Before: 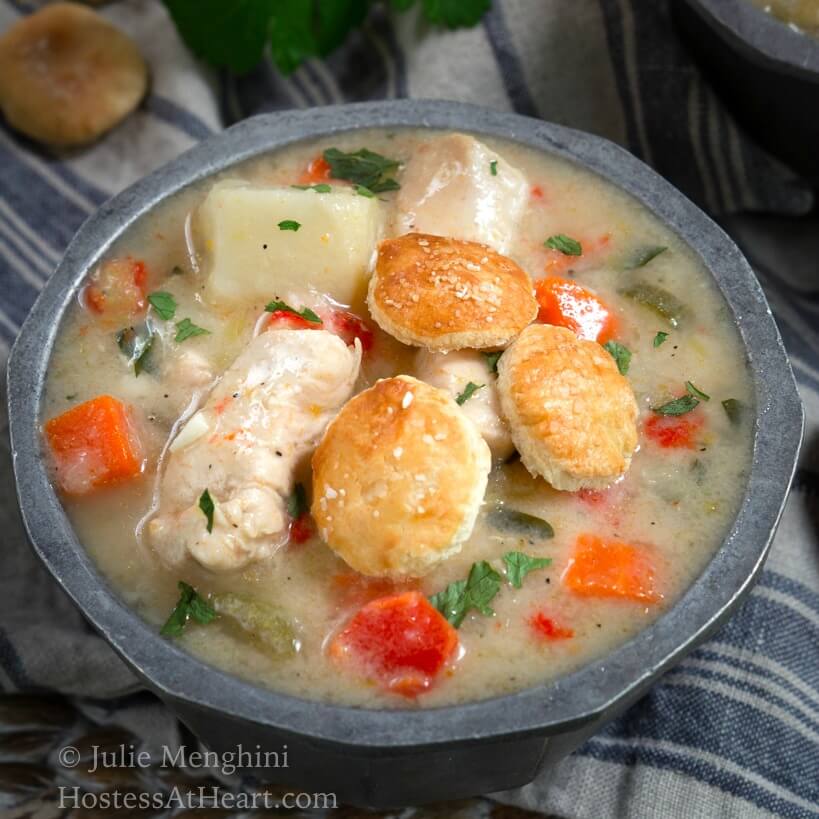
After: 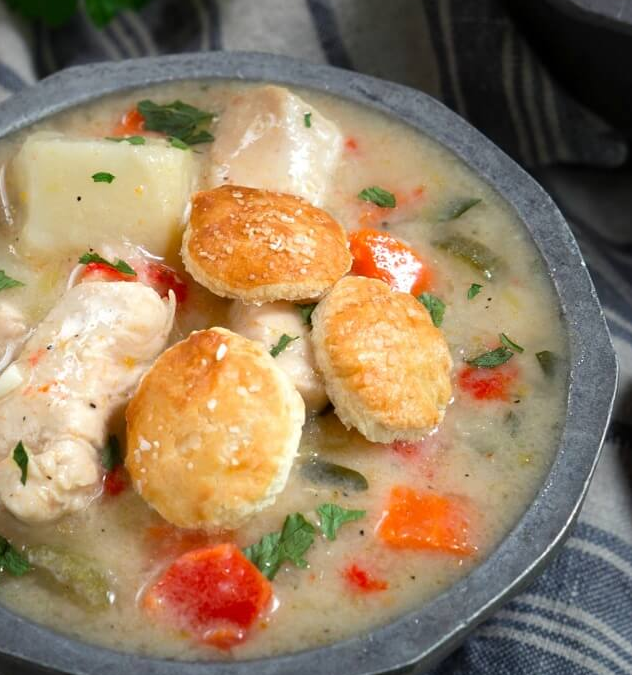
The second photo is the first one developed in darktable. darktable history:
crop: left 22.731%, top 5.912%, bottom 11.666%
